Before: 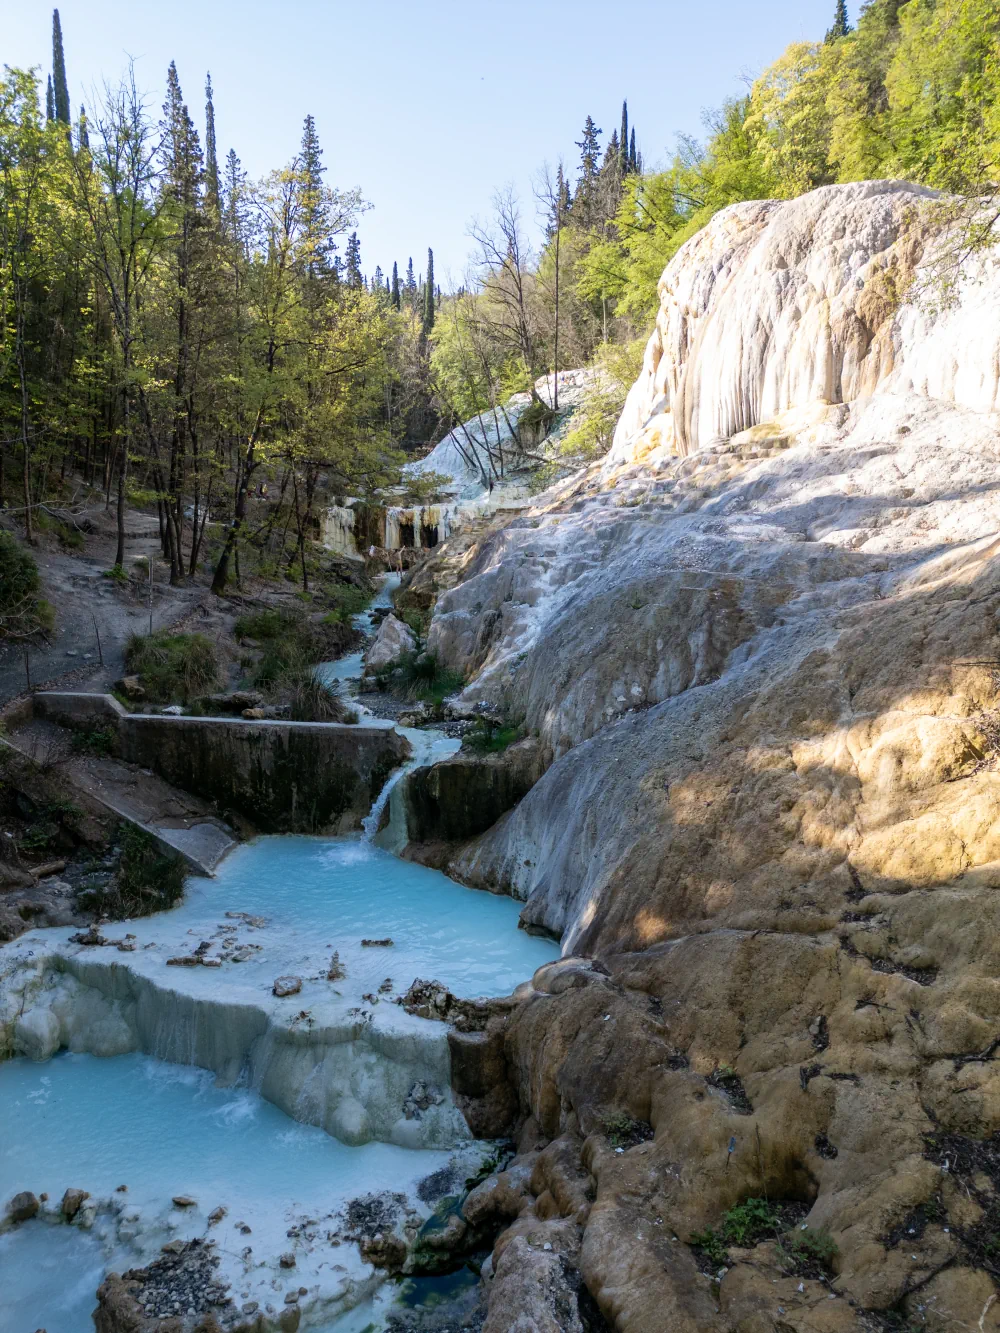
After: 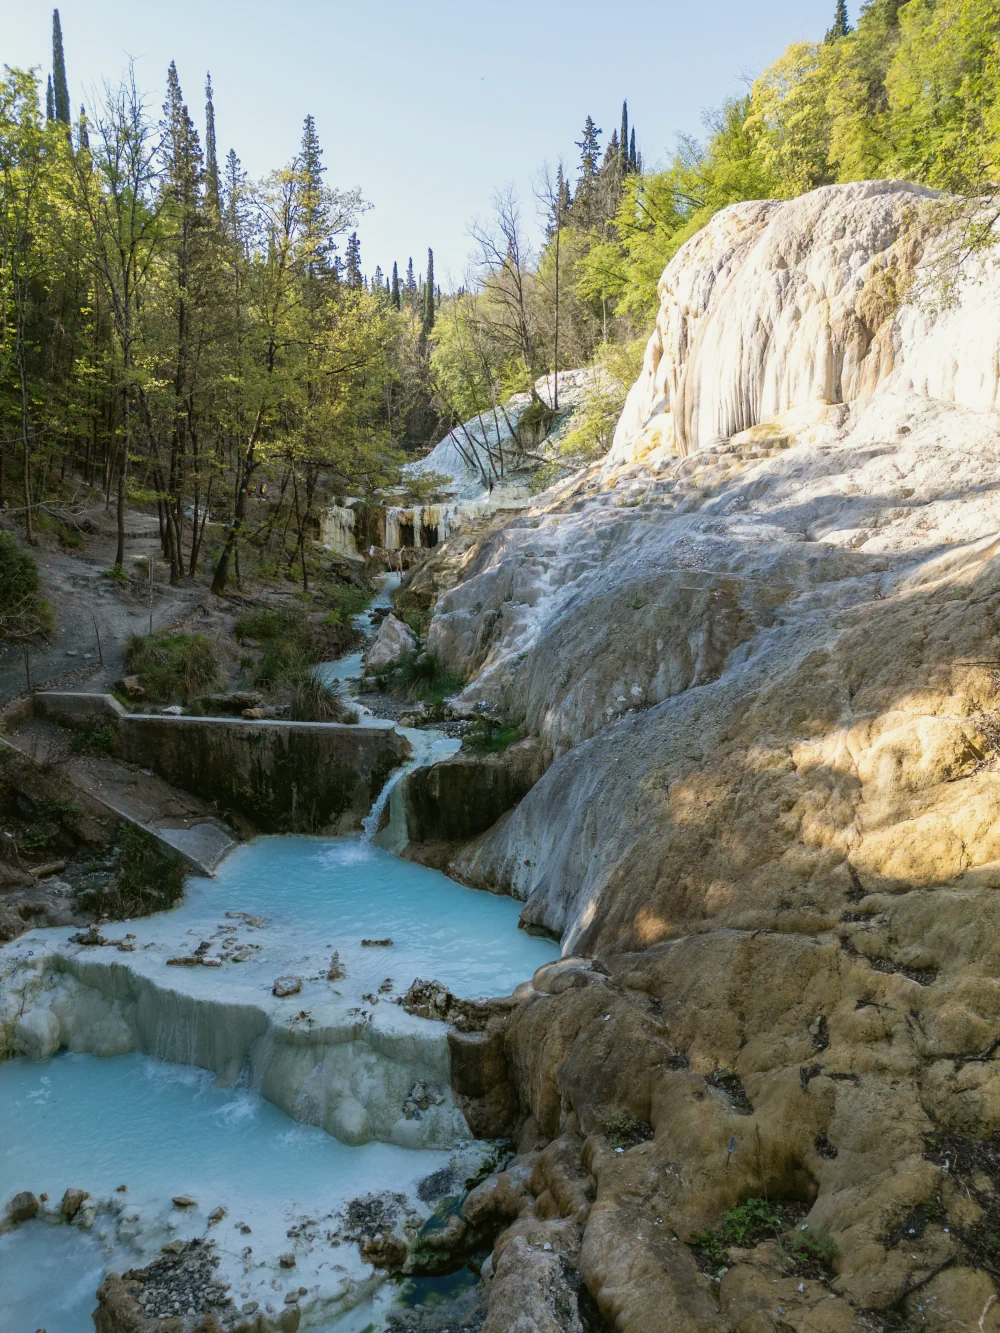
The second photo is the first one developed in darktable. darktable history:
color balance: mode lift, gamma, gain (sRGB), lift [1.04, 1, 1, 0.97], gamma [1.01, 1, 1, 0.97], gain [0.96, 1, 1, 0.97]
color contrast: green-magenta contrast 0.96
